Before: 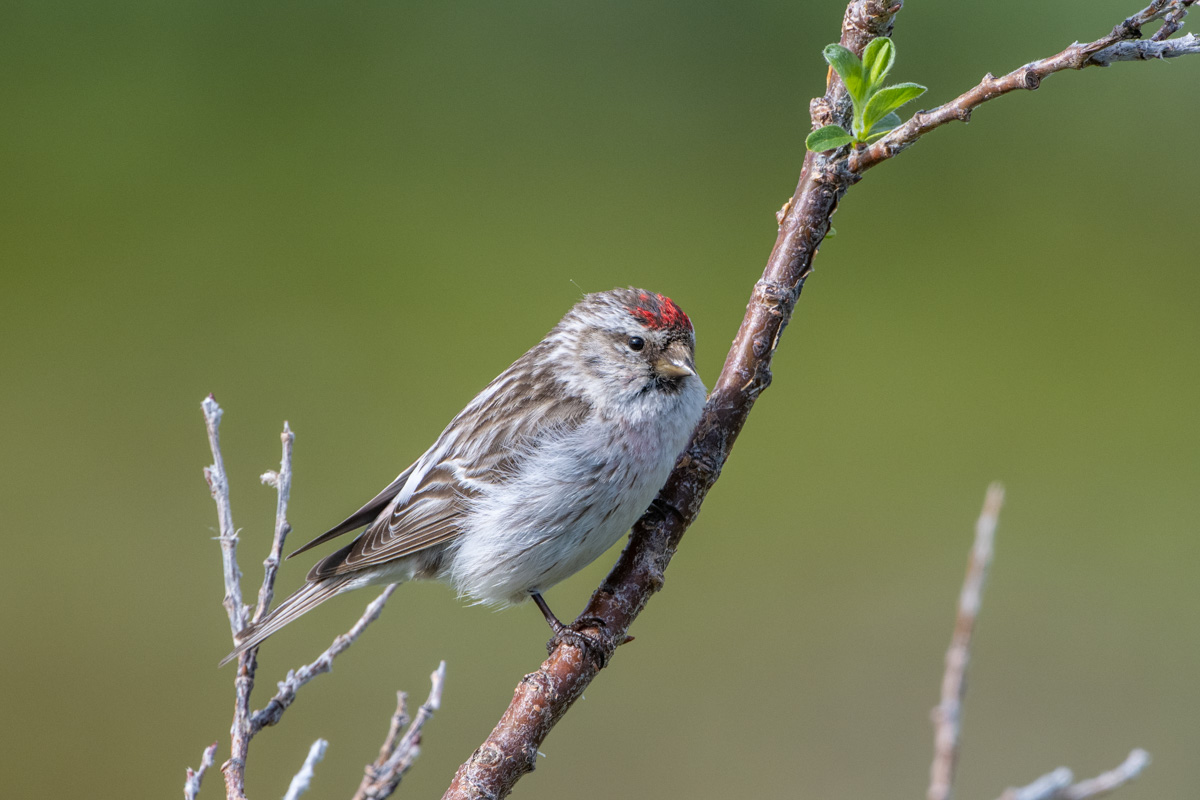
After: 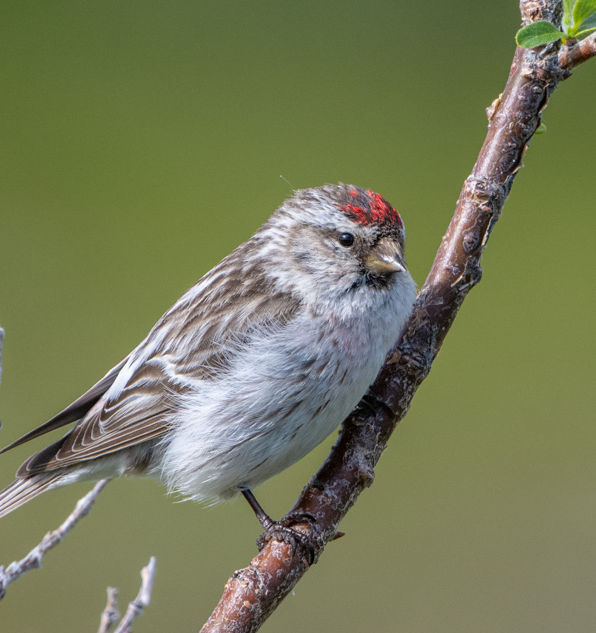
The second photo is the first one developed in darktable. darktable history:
crop and rotate: angle 0.022°, left 24.204%, top 13.064%, right 26.041%, bottom 7.751%
